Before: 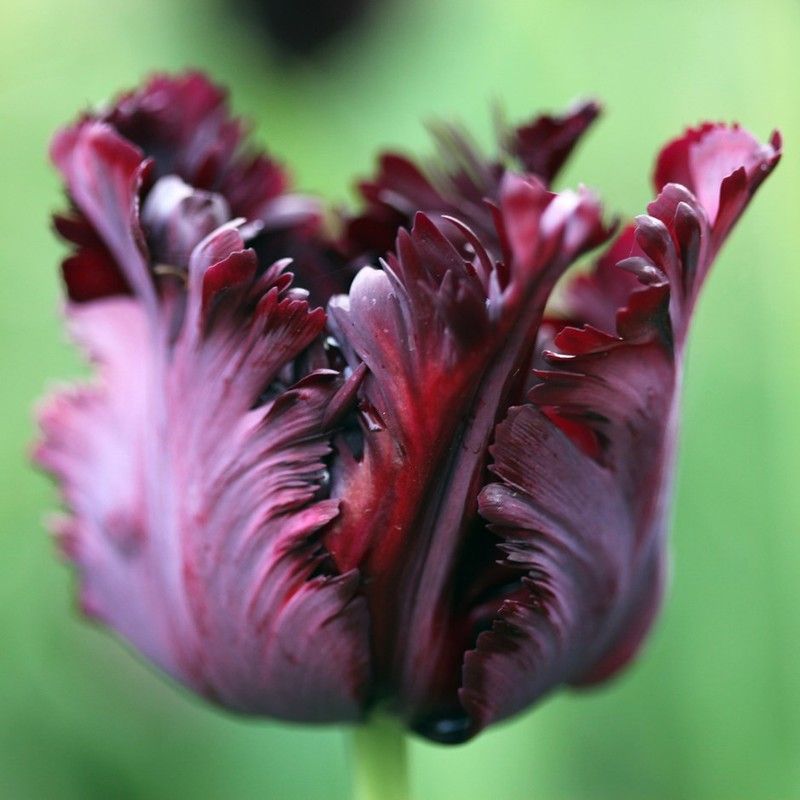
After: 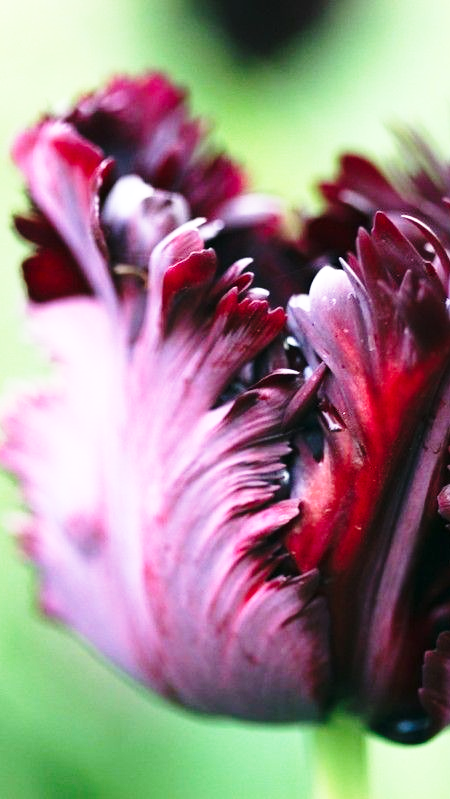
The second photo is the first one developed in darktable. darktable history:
crop: left 5.114%, right 38.589%
base curve: curves: ch0 [(0, 0) (0.026, 0.03) (0.109, 0.232) (0.351, 0.748) (0.669, 0.968) (1, 1)], preserve colors none
